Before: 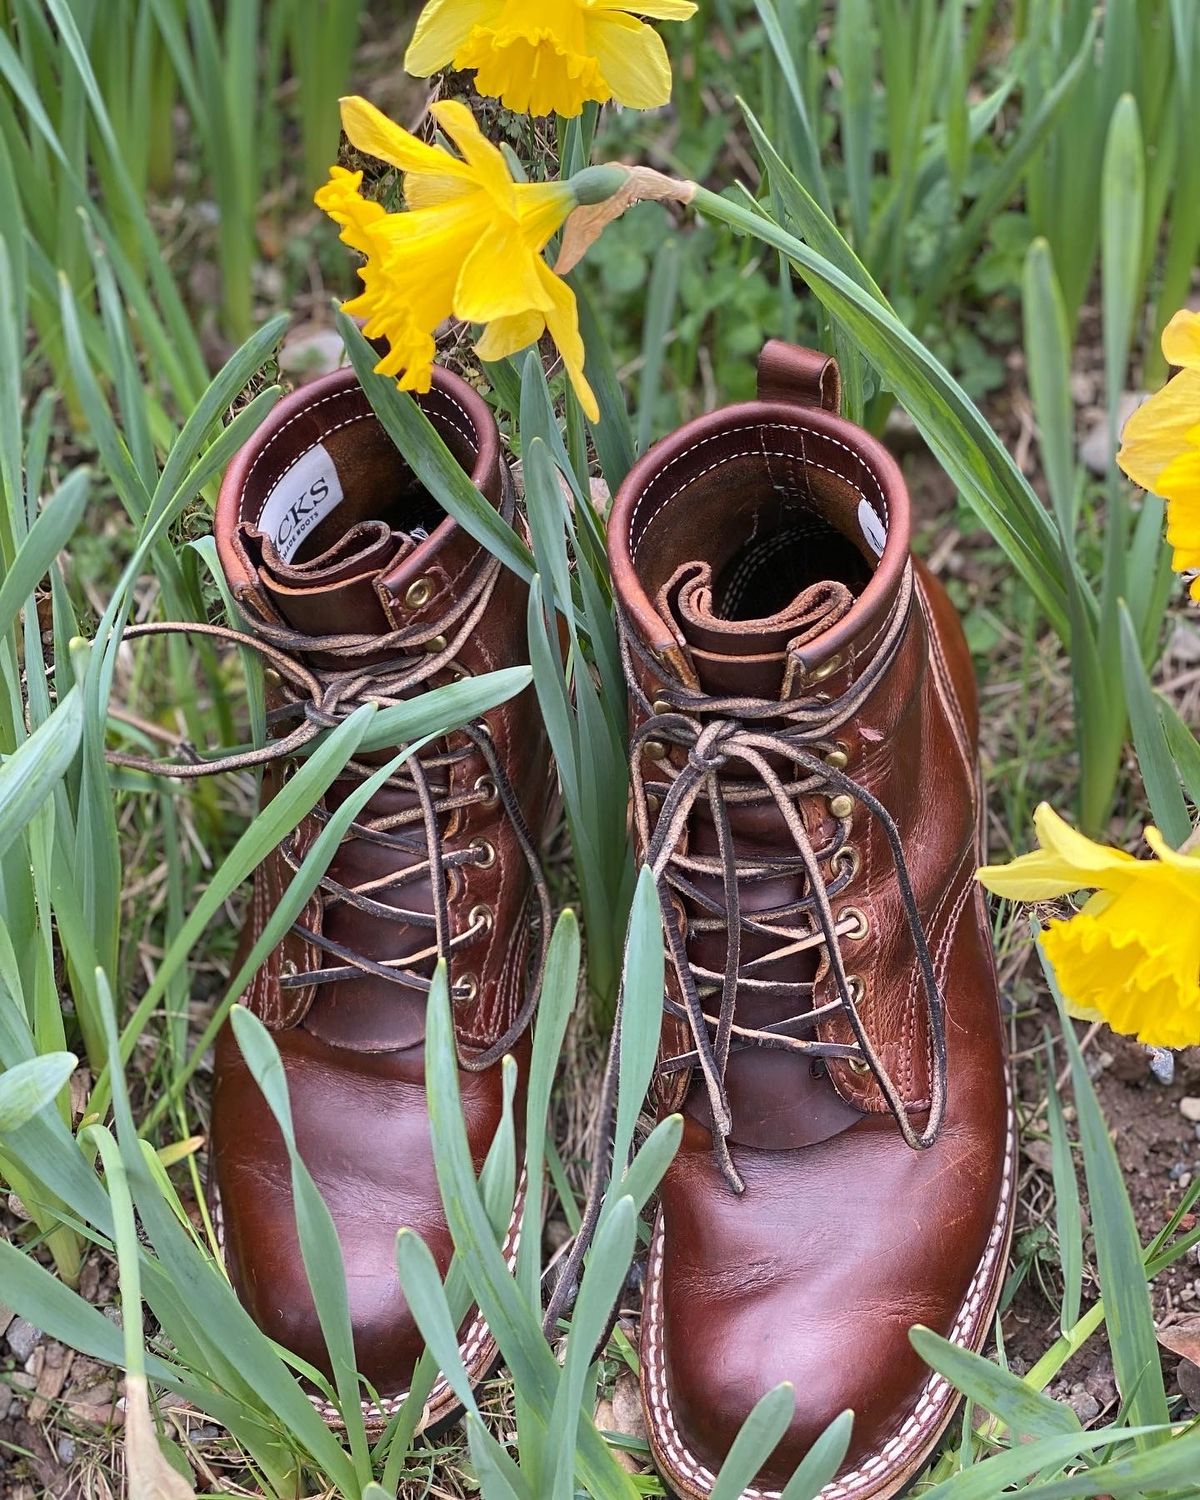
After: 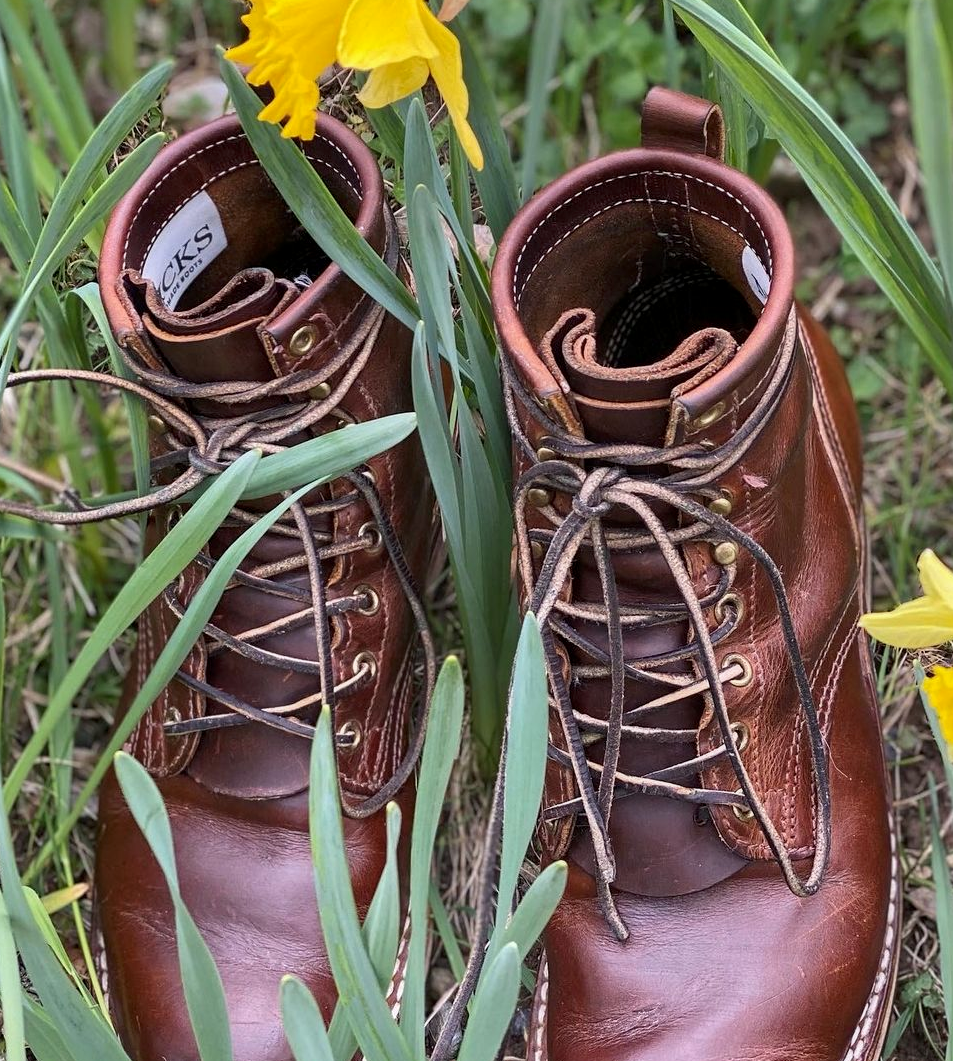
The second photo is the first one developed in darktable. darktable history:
local contrast: highlights 61%, shadows 106%, detail 107%, midtone range 0.529
crop: left 9.712%, top 16.928%, right 10.845%, bottom 12.332%
